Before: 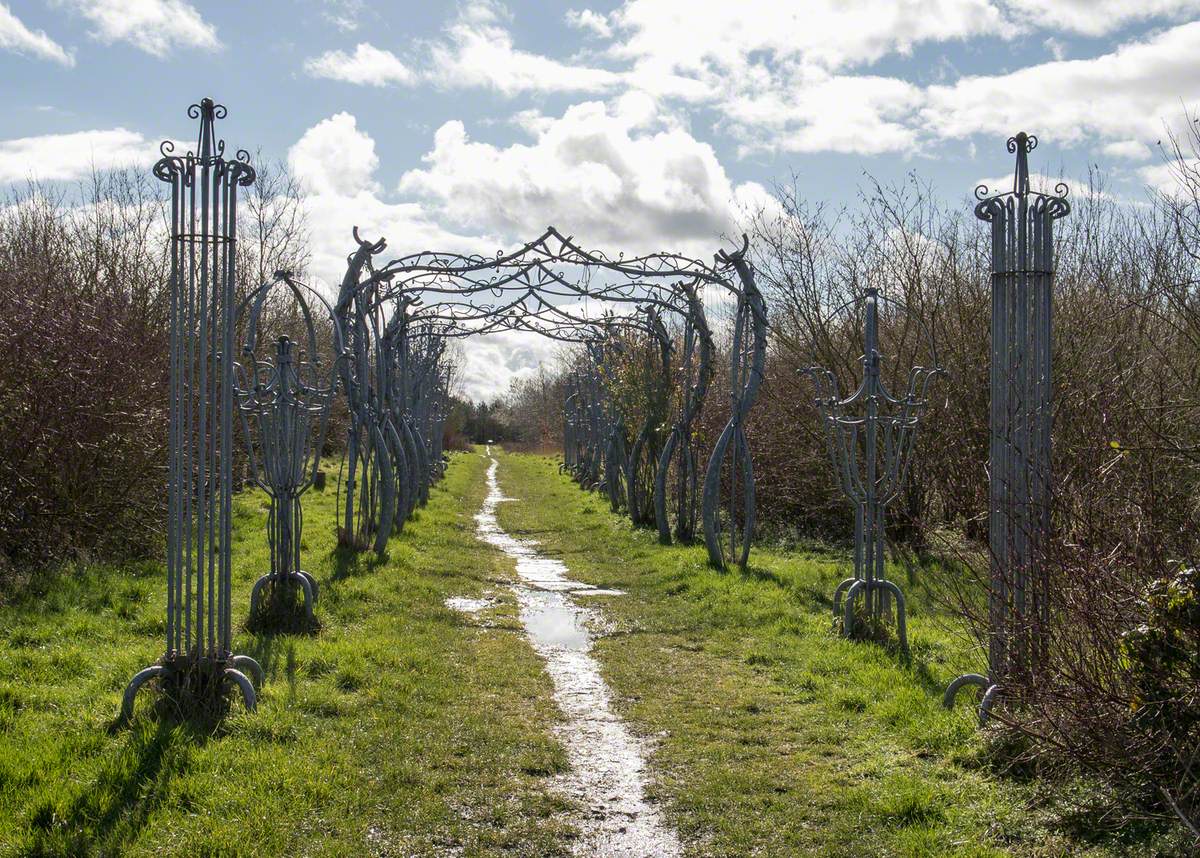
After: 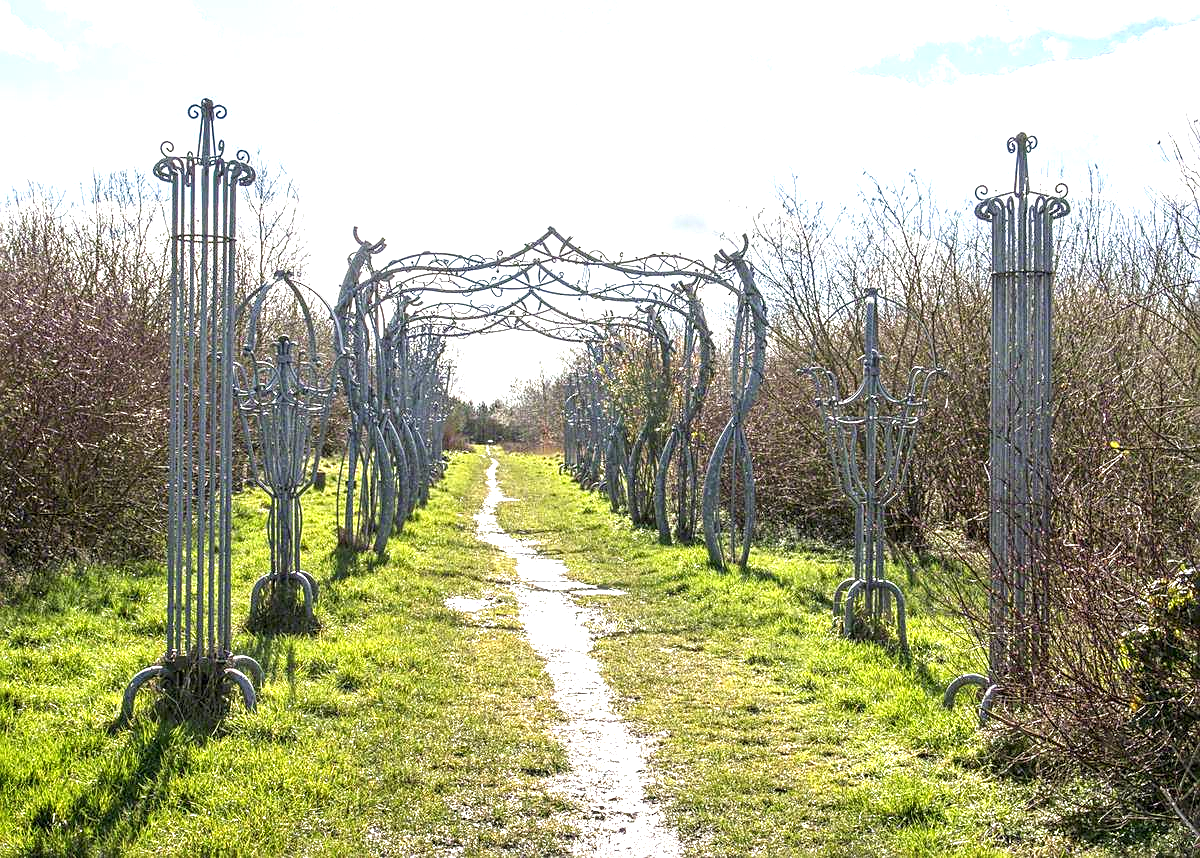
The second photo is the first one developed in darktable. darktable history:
sharpen: on, module defaults
exposure: black level correction 0, exposure 1.387 EV, compensate exposure bias true, compensate highlight preservation false
local contrast: on, module defaults
